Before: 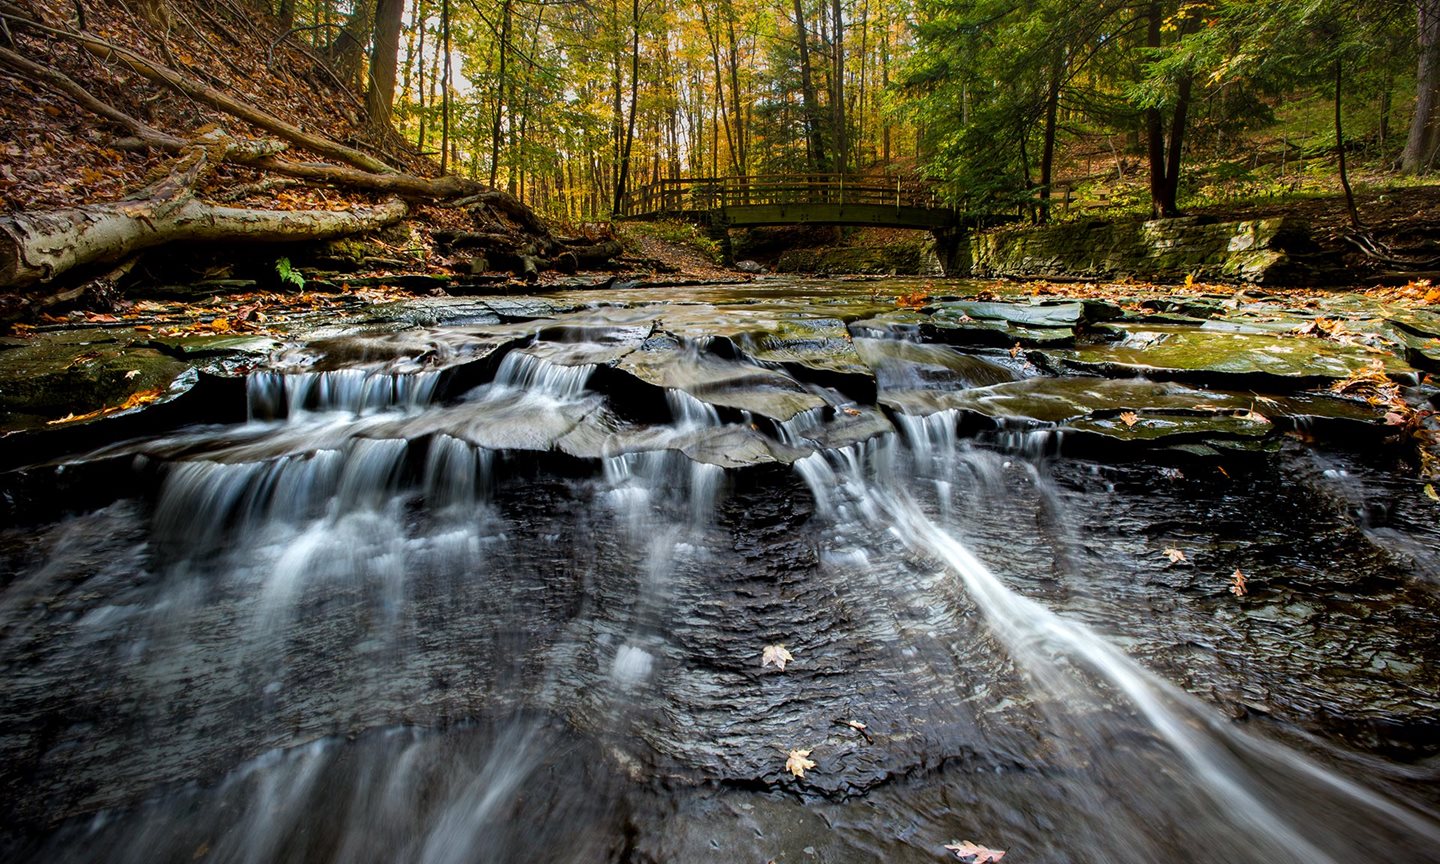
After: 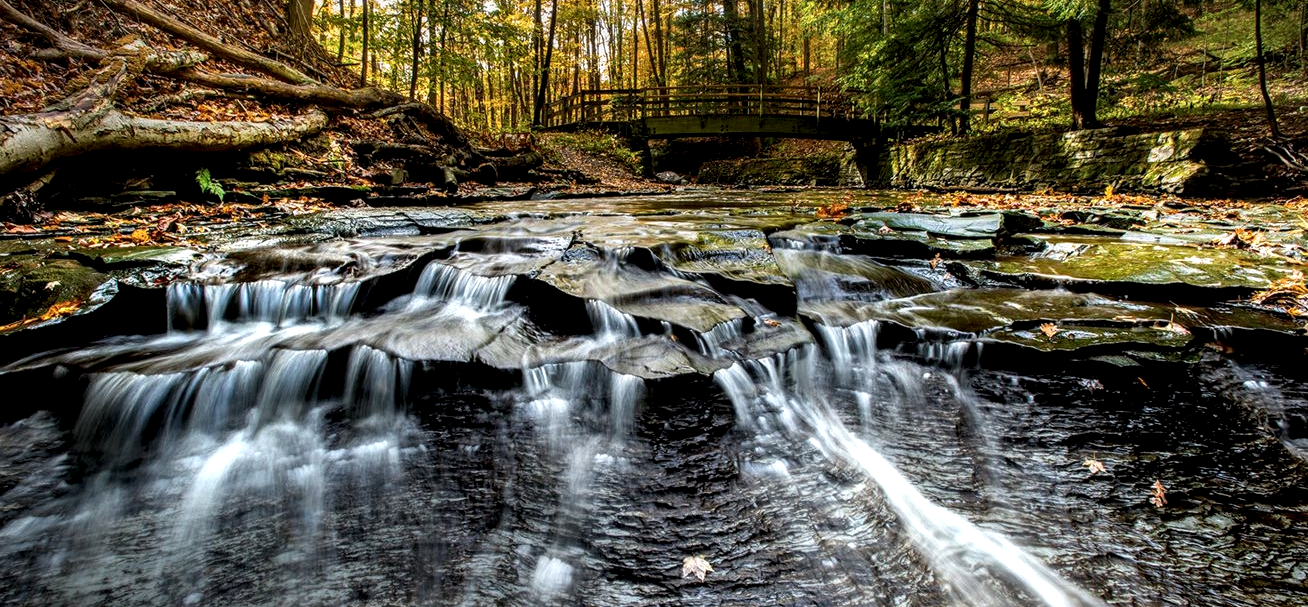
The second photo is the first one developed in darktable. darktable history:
crop: left 5.596%, top 10.314%, right 3.534%, bottom 19.395%
local contrast: detail 160%
